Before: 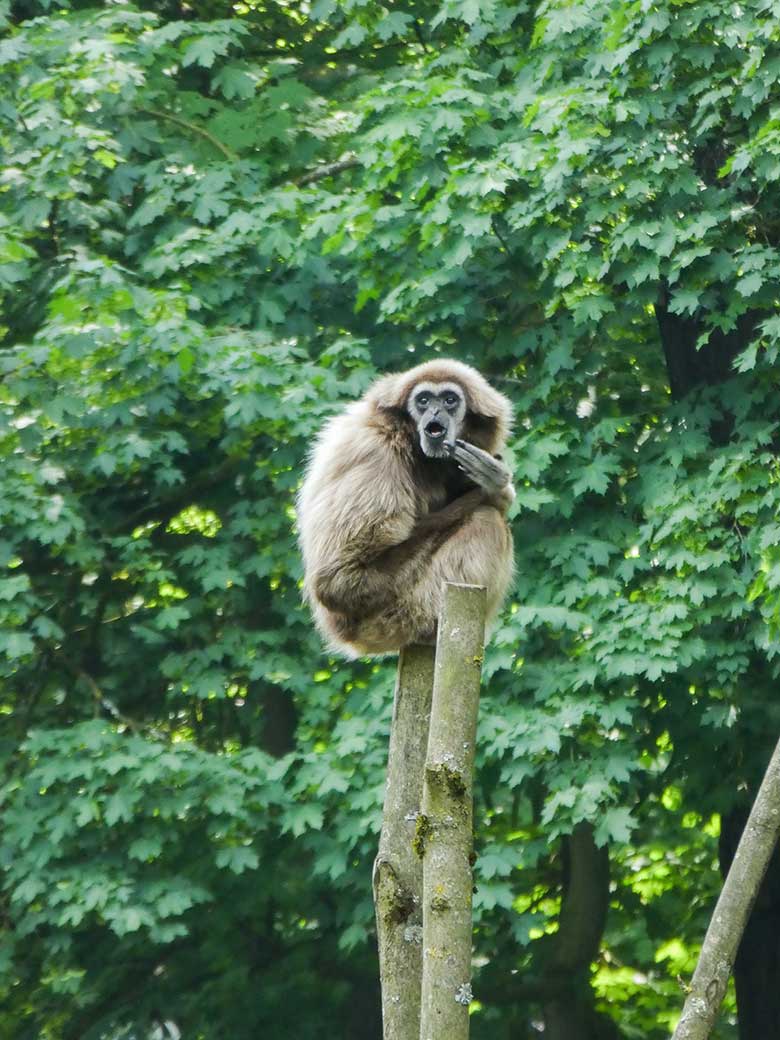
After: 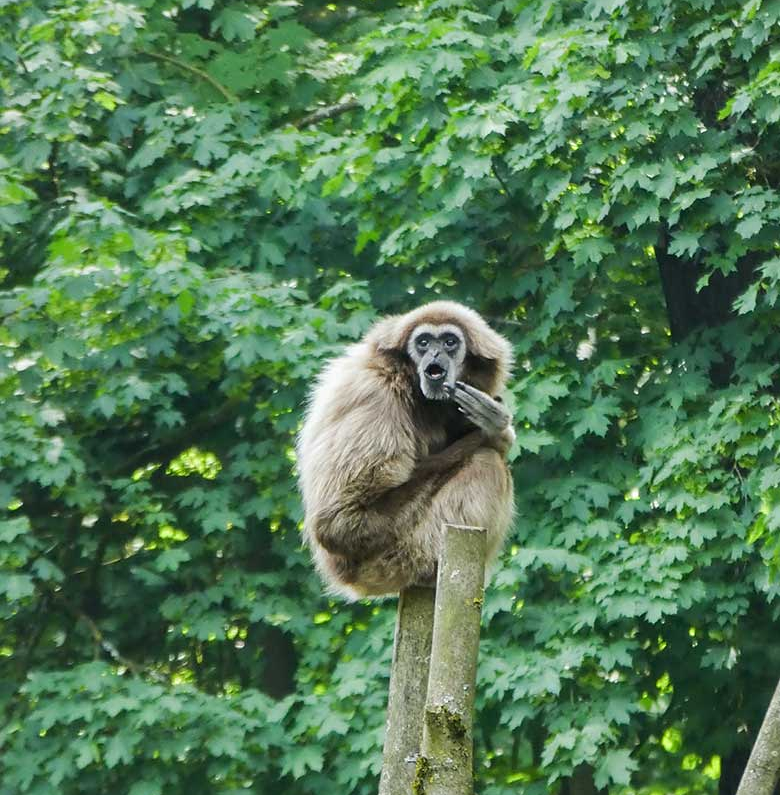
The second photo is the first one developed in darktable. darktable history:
crop: top 5.611%, bottom 17.919%
sharpen: amount 0.201
shadows and highlights: shadows 43.45, white point adjustment -1.36, soften with gaussian
